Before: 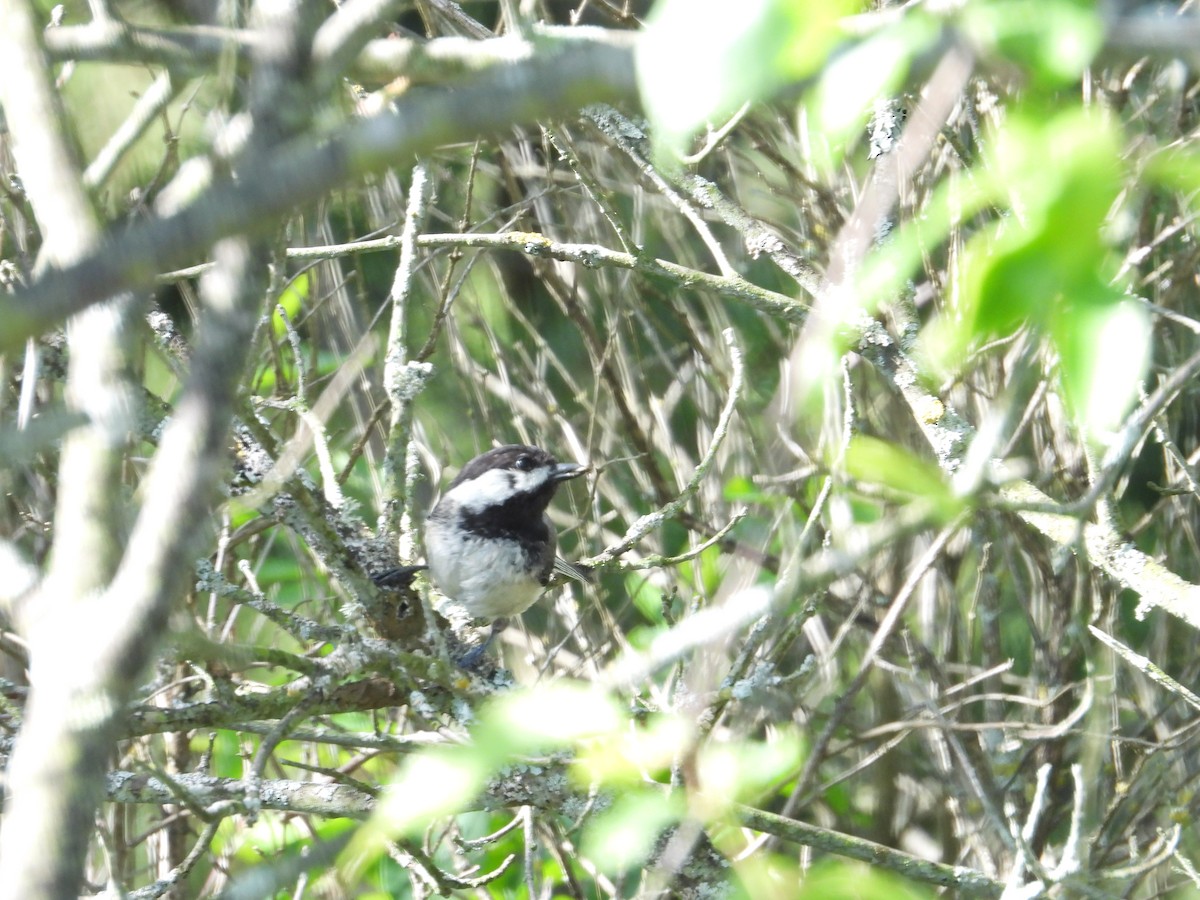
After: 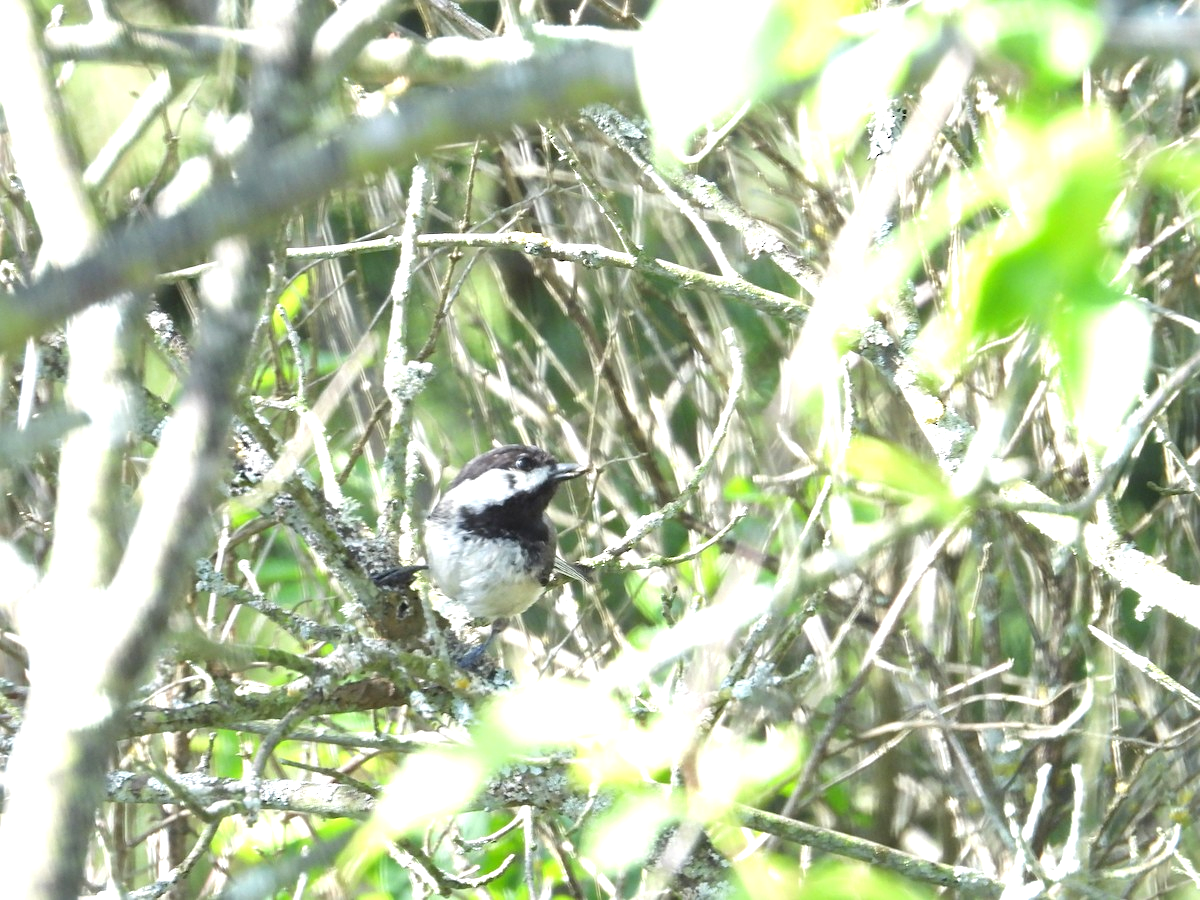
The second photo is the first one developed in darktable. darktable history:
tone equalizer: edges refinement/feathering 500, mask exposure compensation -1.57 EV, preserve details no
exposure: exposure 0.563 EV, compensate highlight preservation false
sharpen: amount 0.208
